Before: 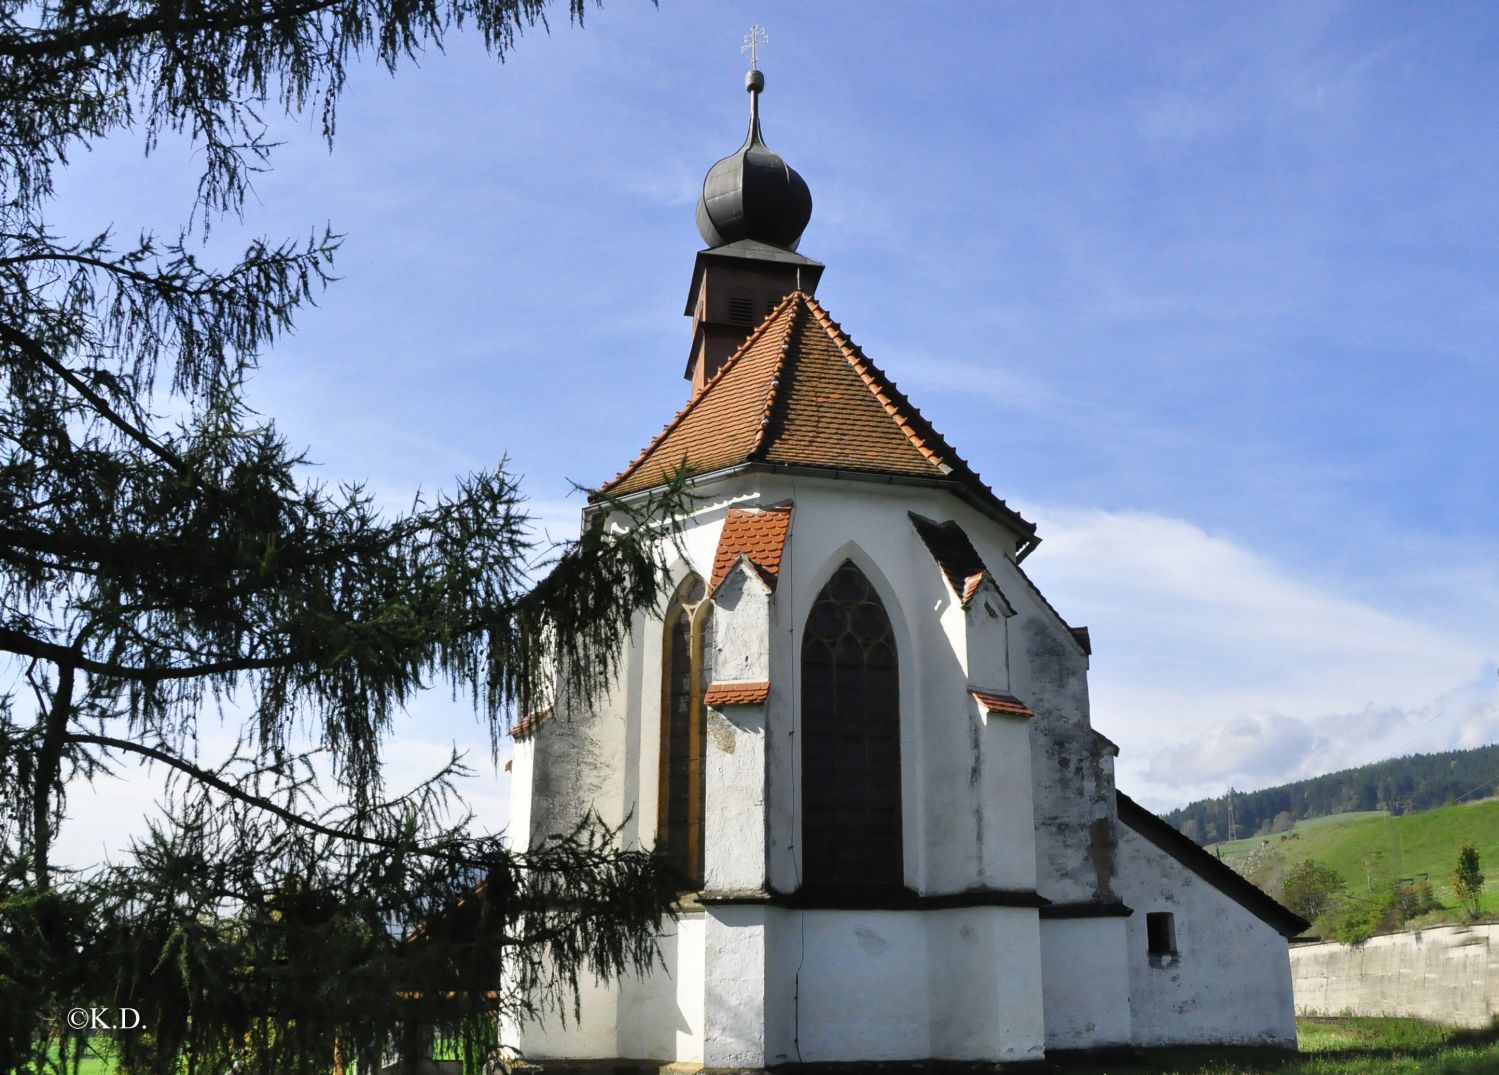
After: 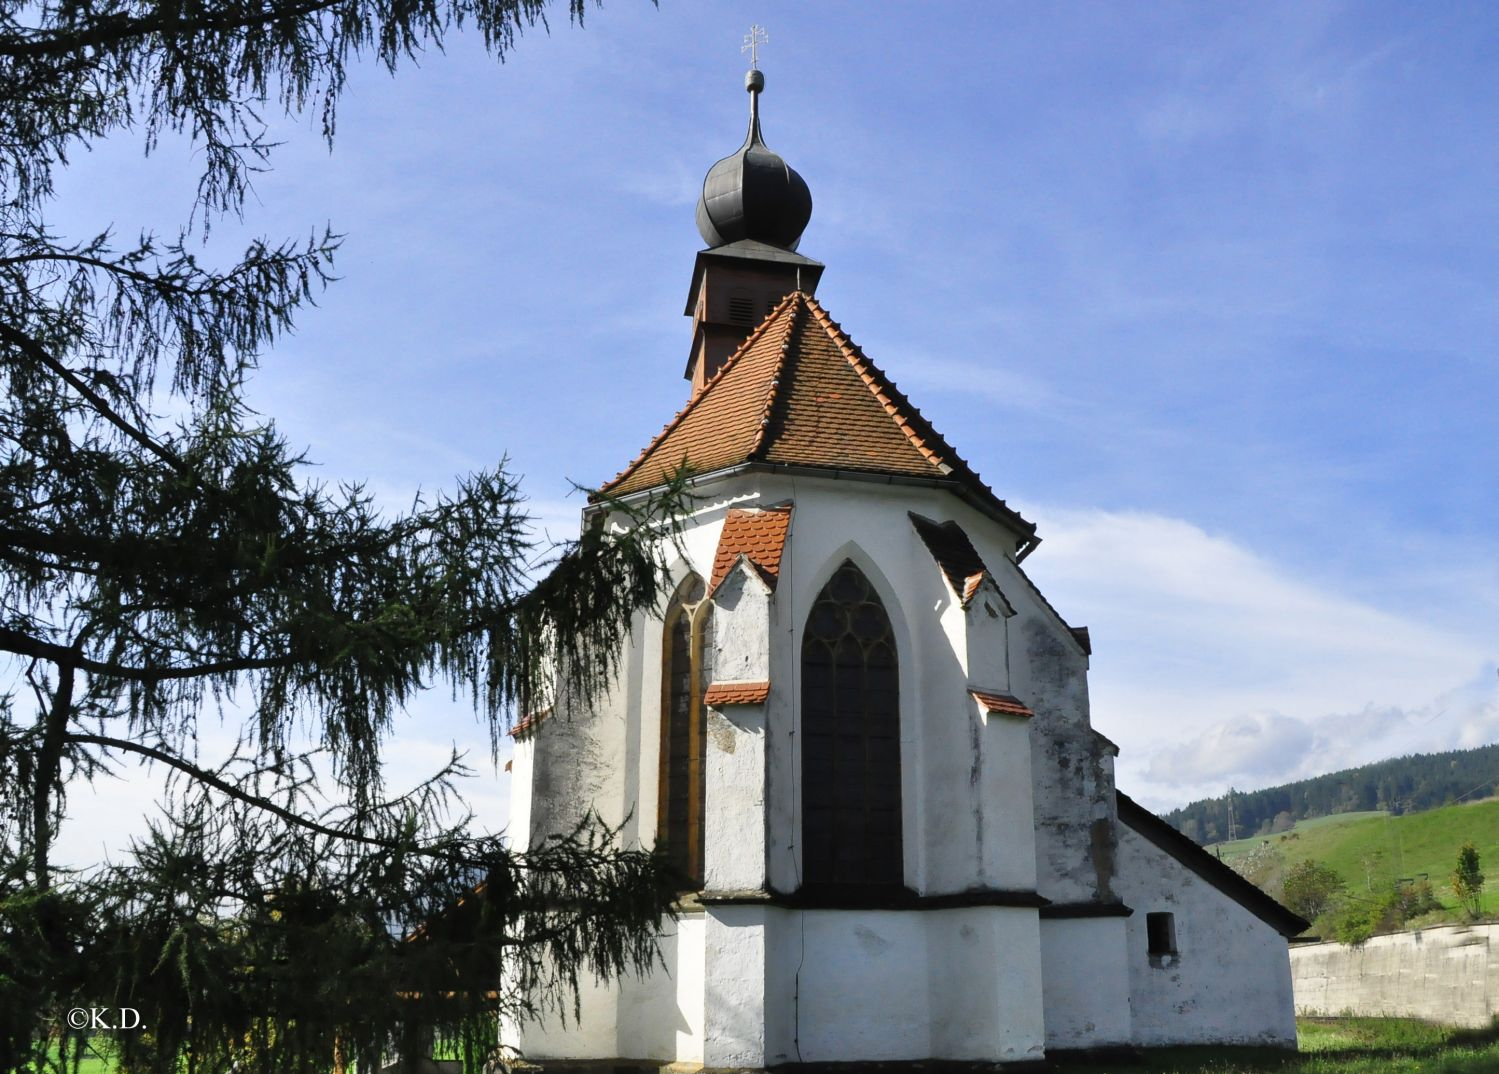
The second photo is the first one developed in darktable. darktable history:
white balance: emerald 1
crop: bottom 0.071%
